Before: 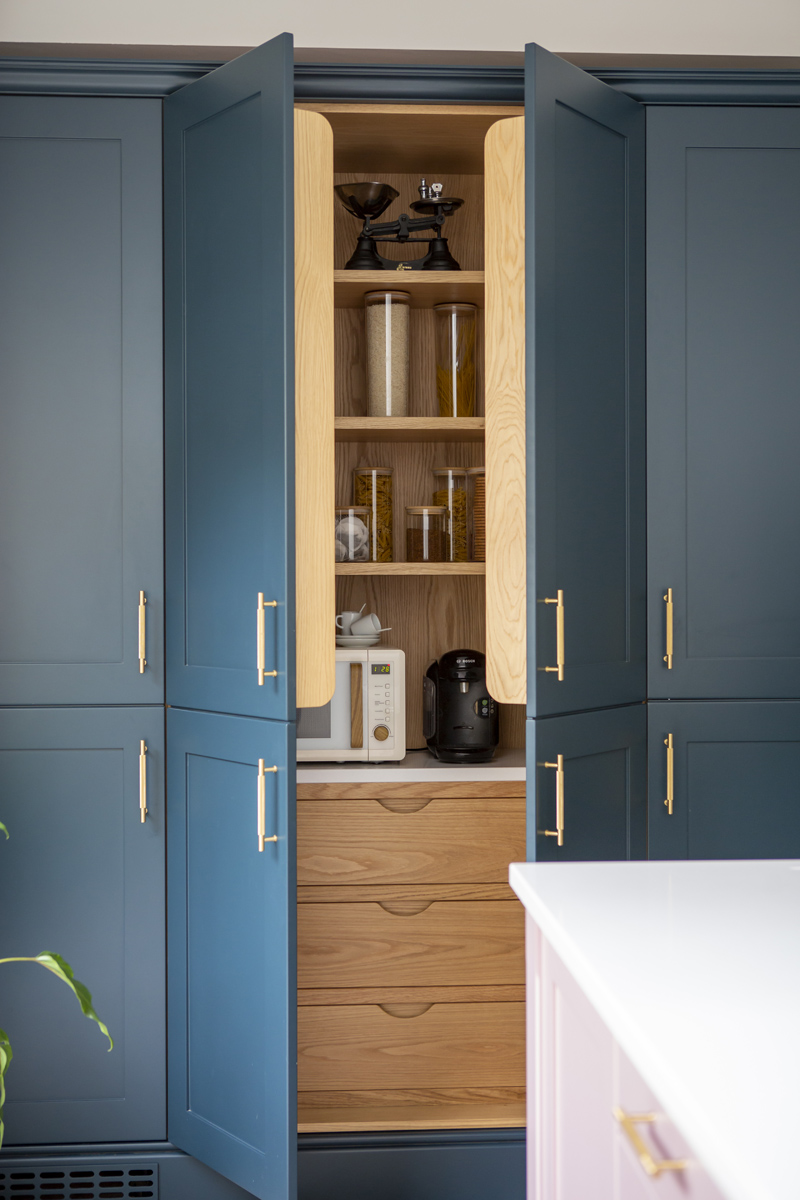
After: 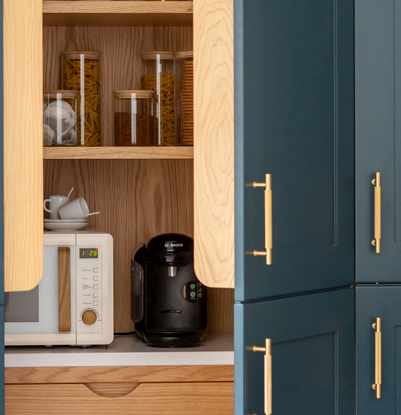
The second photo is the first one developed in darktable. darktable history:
crop: left 36.607%, top 34.735%, right 13.146%, bottom 30.611%
levels: levels [0, 0.492, 0.984]
